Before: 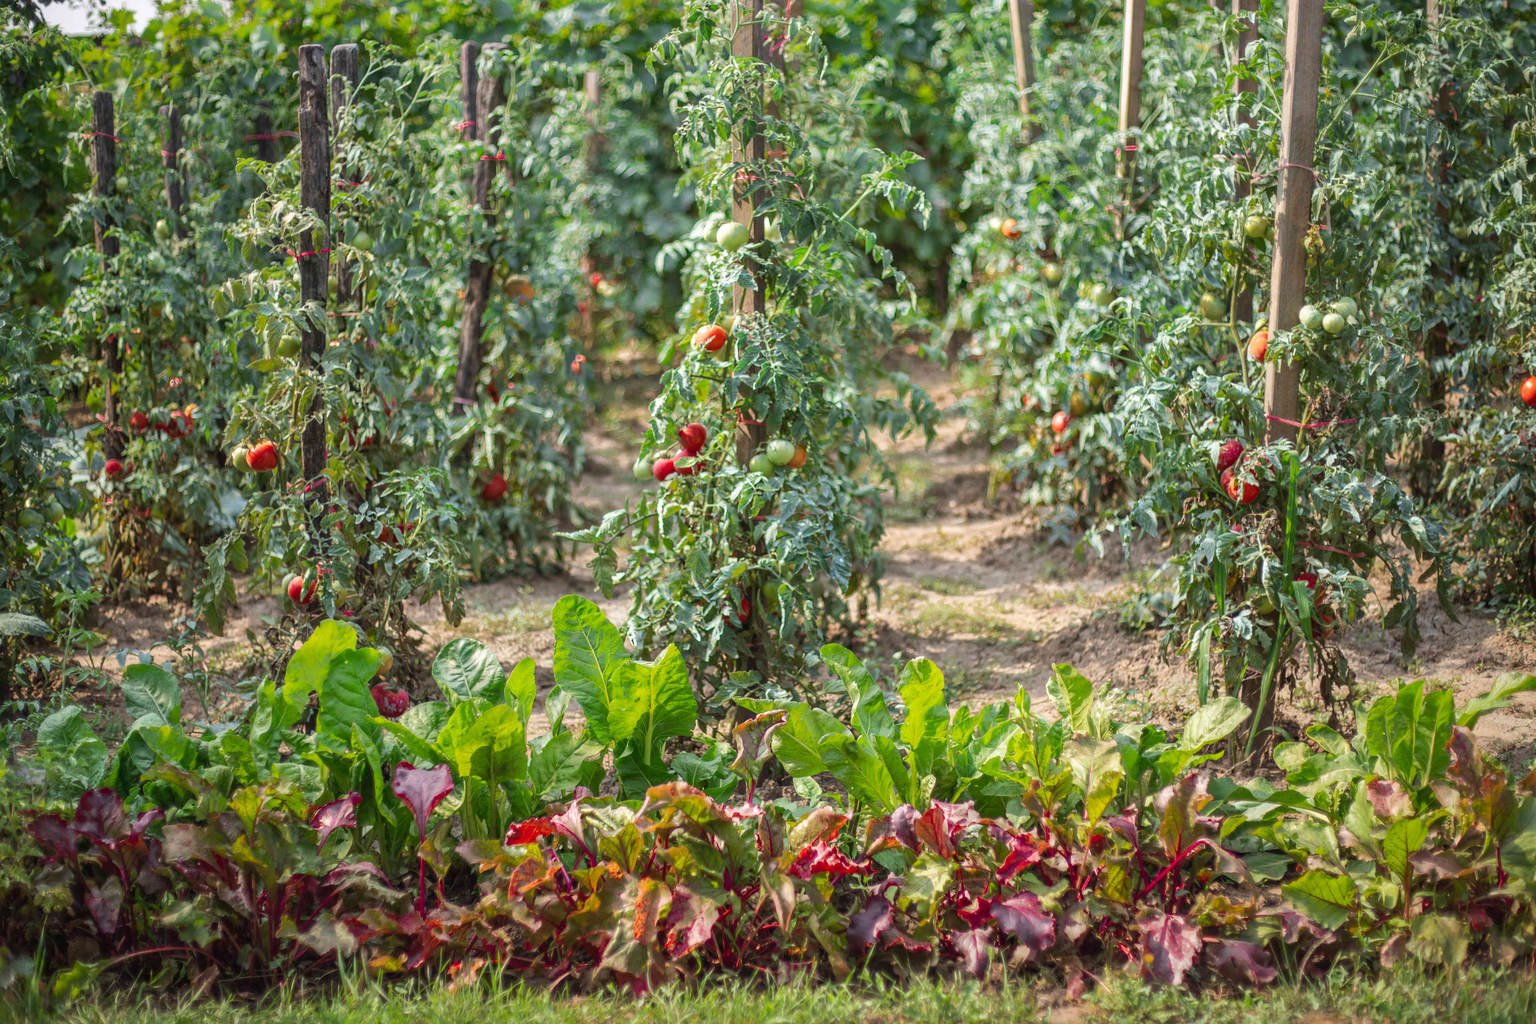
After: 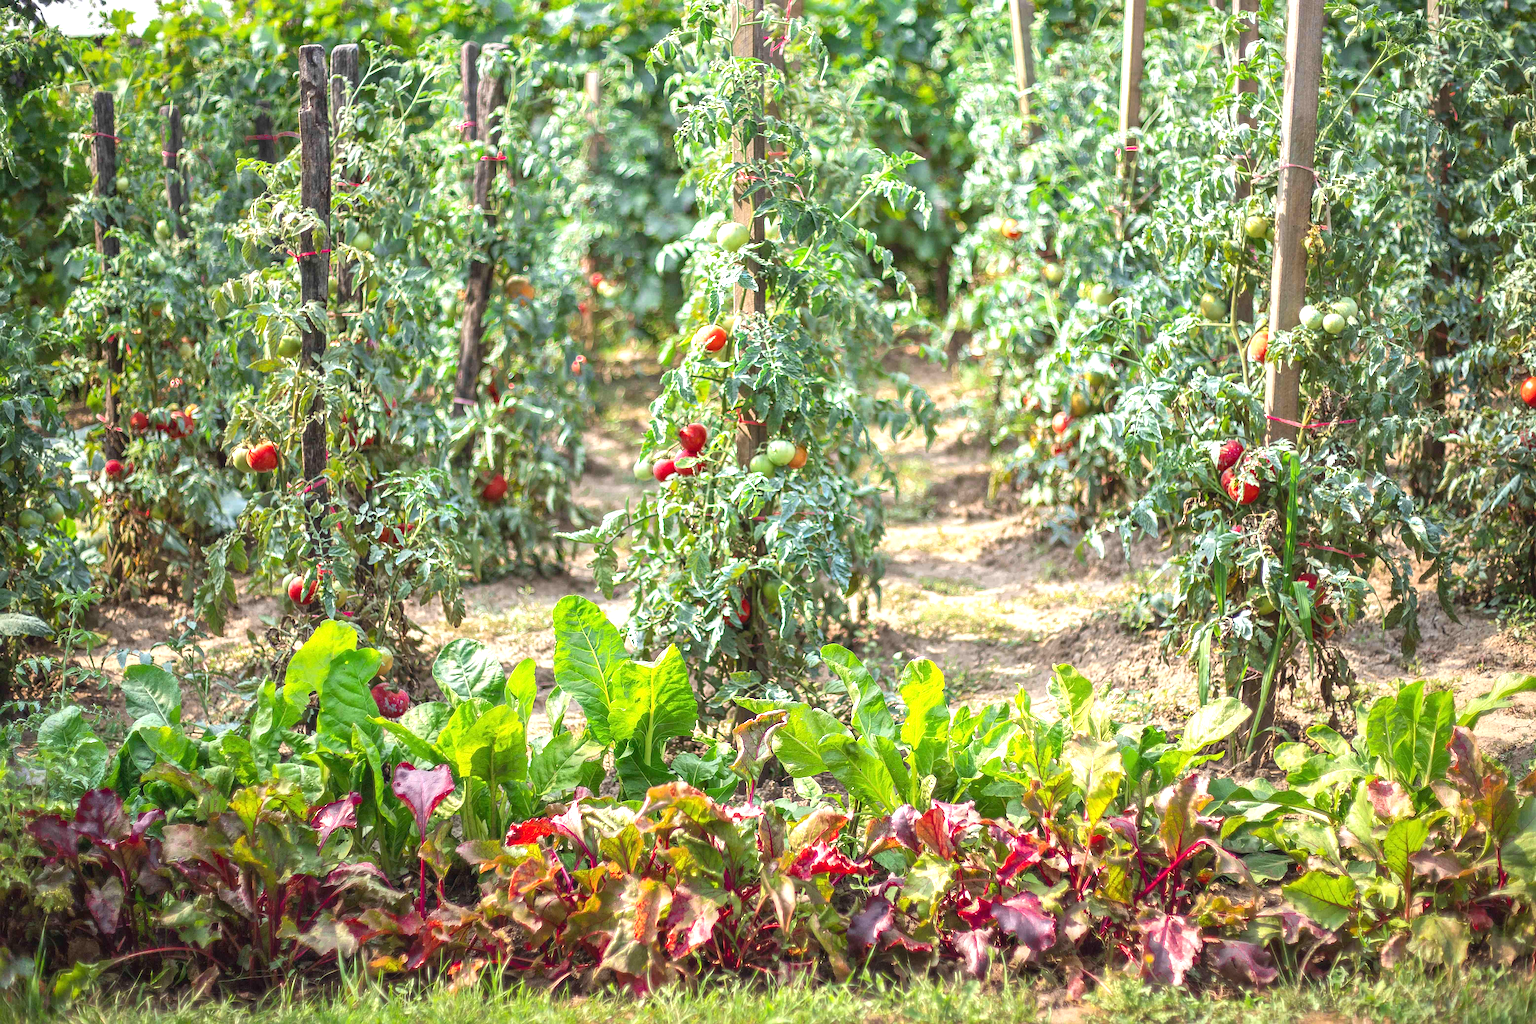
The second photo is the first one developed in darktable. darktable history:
exposure: black level correction 0, exposure 0.896 EV
sharpen: amount 0.89
